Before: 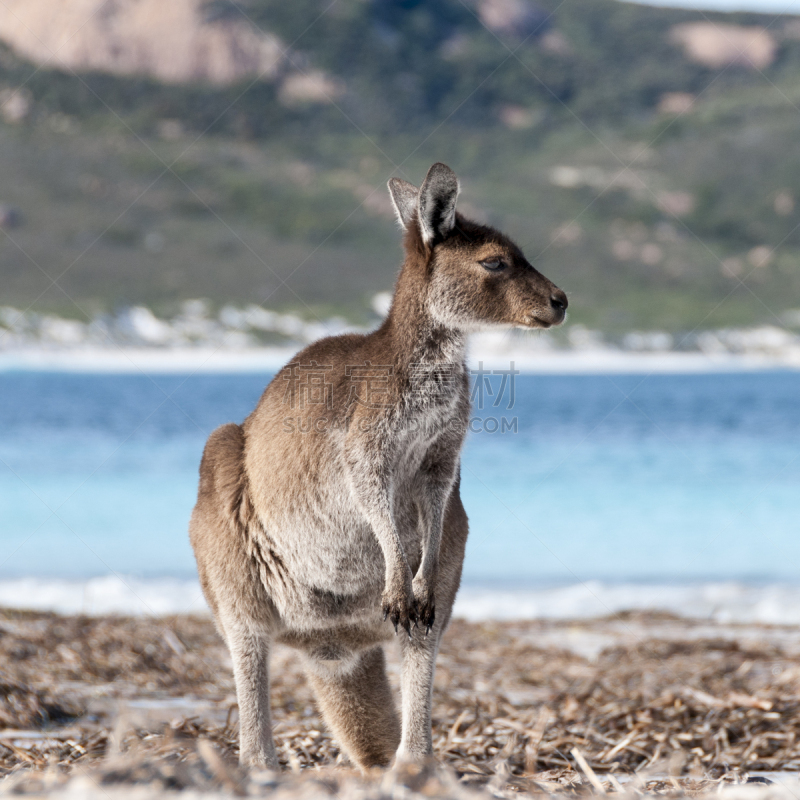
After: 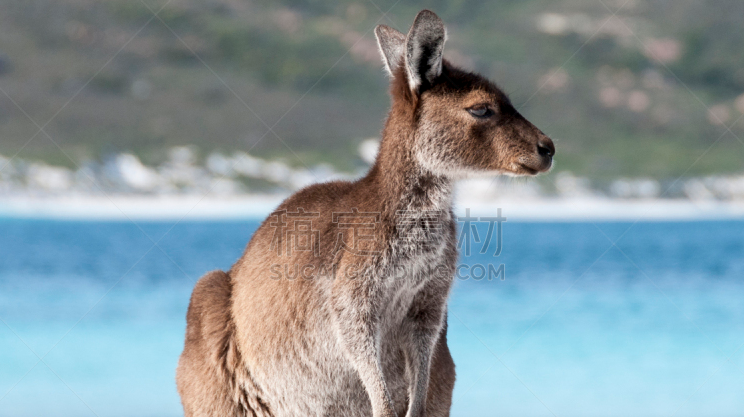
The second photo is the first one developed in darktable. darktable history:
white balance: red 1, blue 1
crop: left 1.744%, top 19.225%, right 5.069%, bottom 28.357%
